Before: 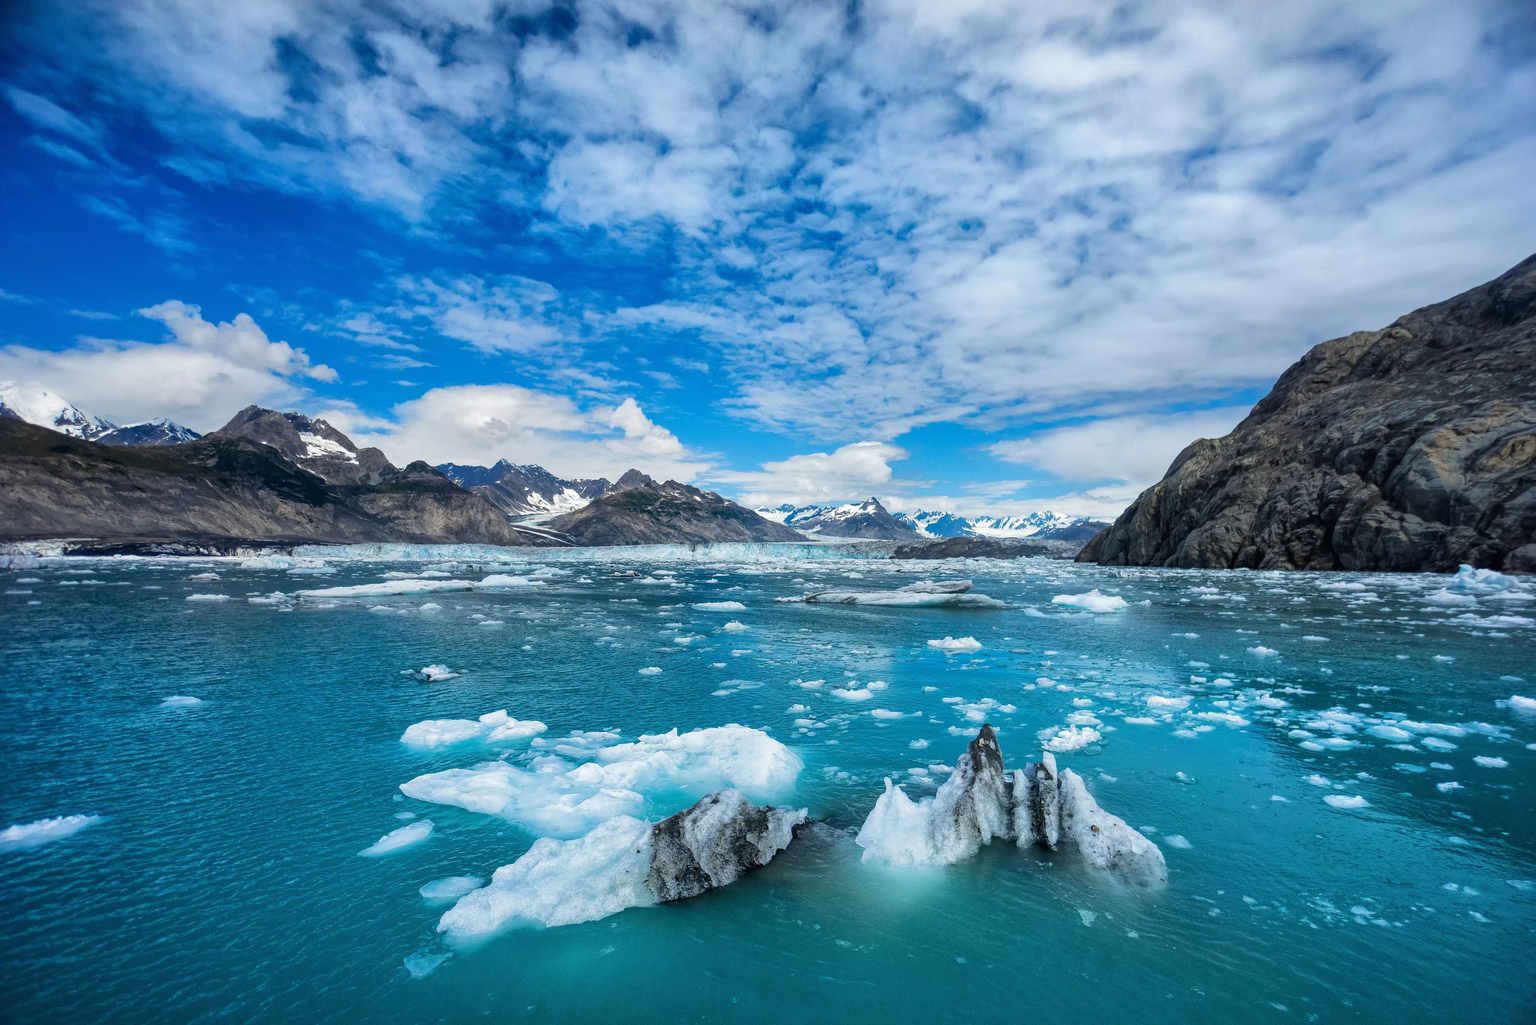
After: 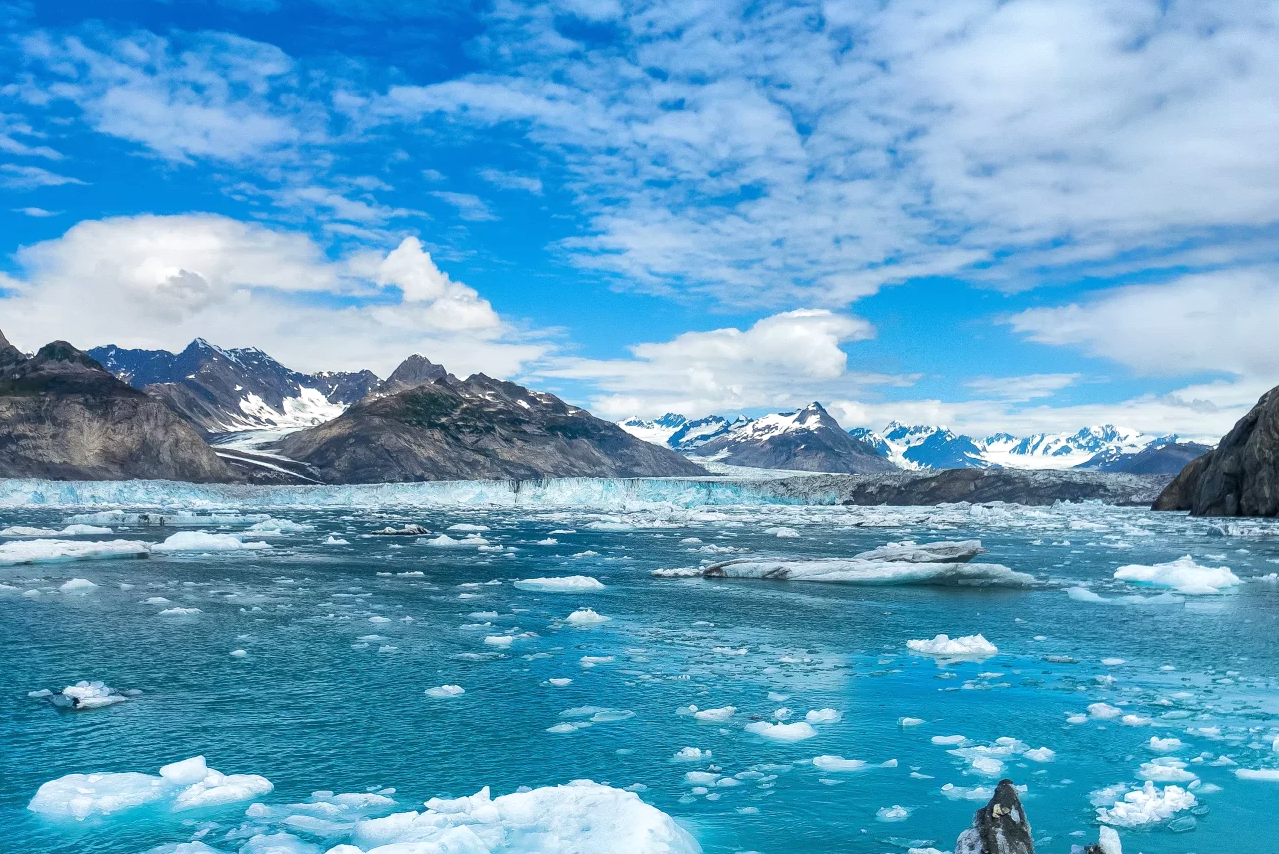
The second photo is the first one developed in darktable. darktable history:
crop: left 25%, top 25%, right 25%, bottom 25%
exposure: exposure 0.178 EV, compensate exposure bias true, compensate highlight preservation false
